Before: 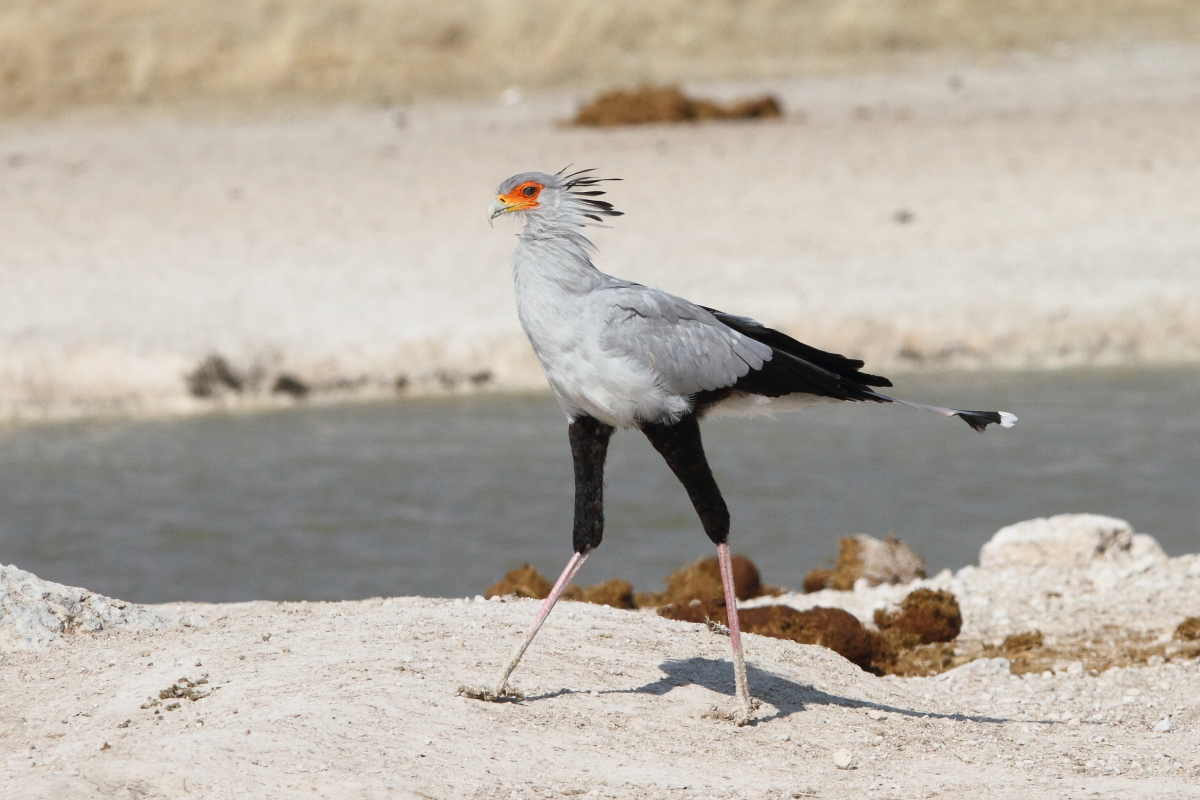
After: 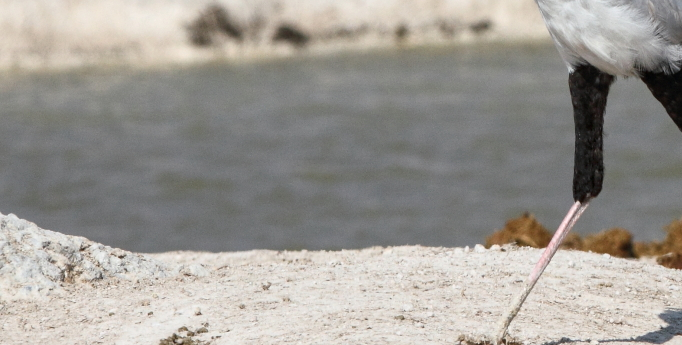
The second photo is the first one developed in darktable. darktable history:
crop: top 43.994%, right 43.165%, bottom 12.872%
local contrast: on, module defaults
